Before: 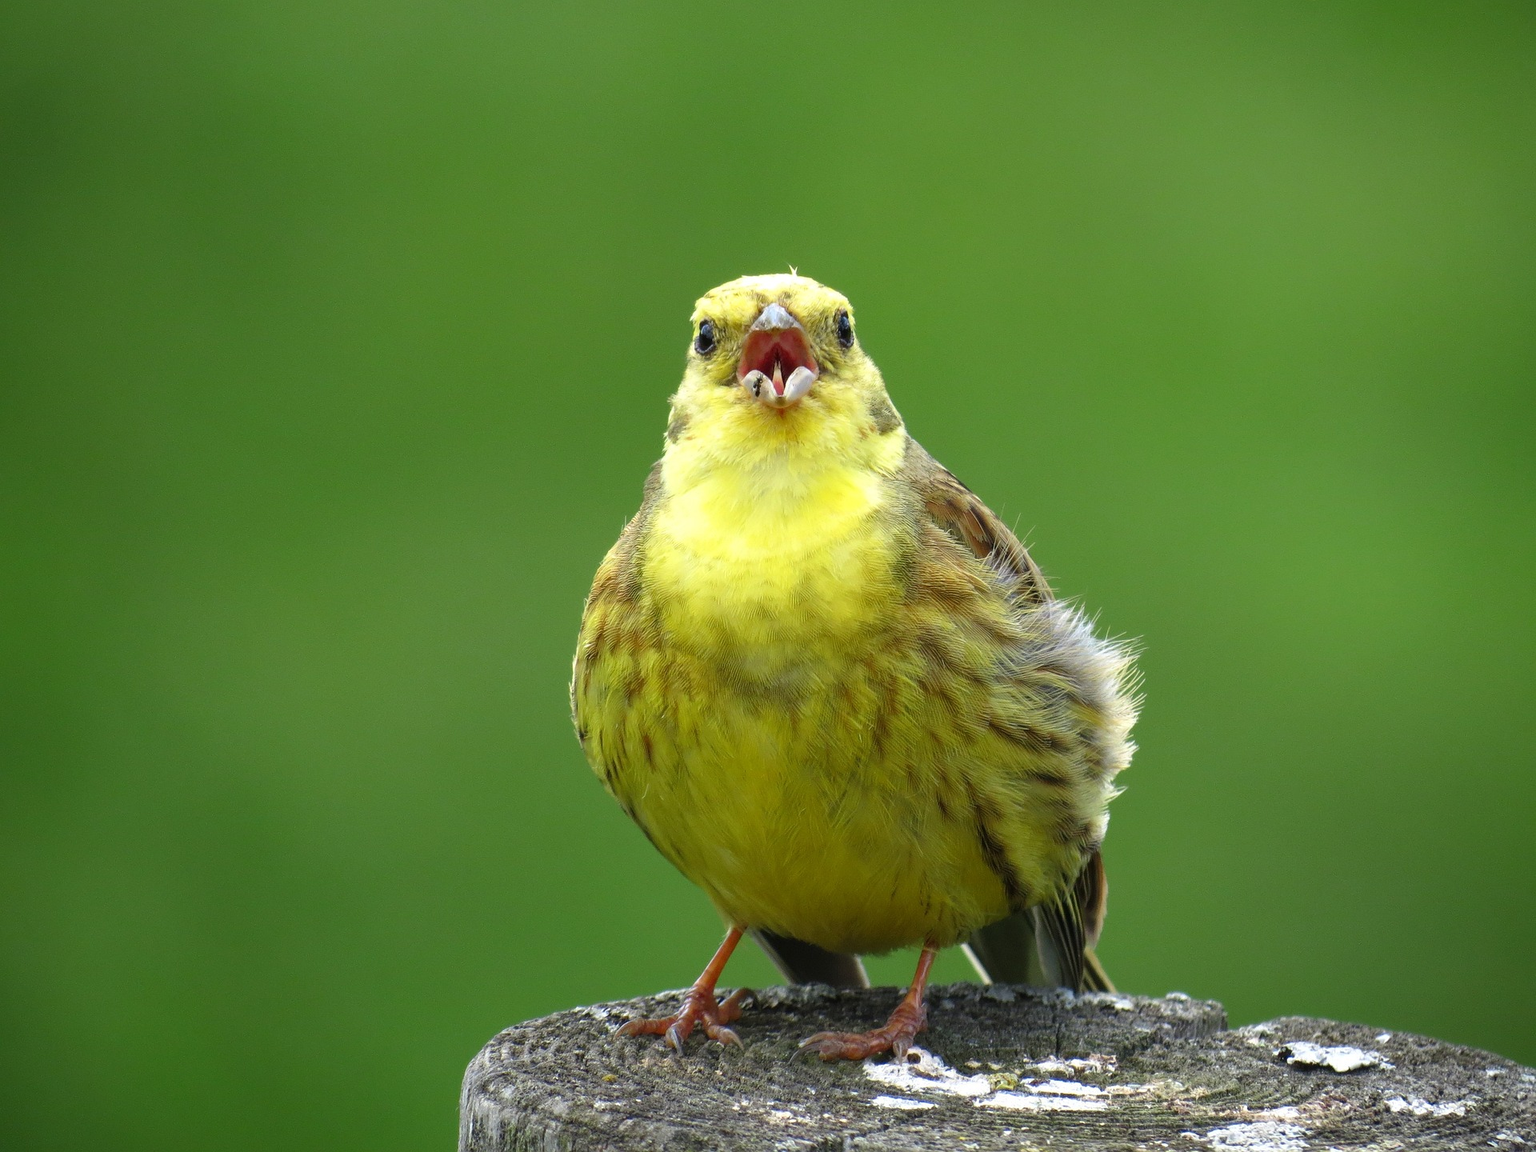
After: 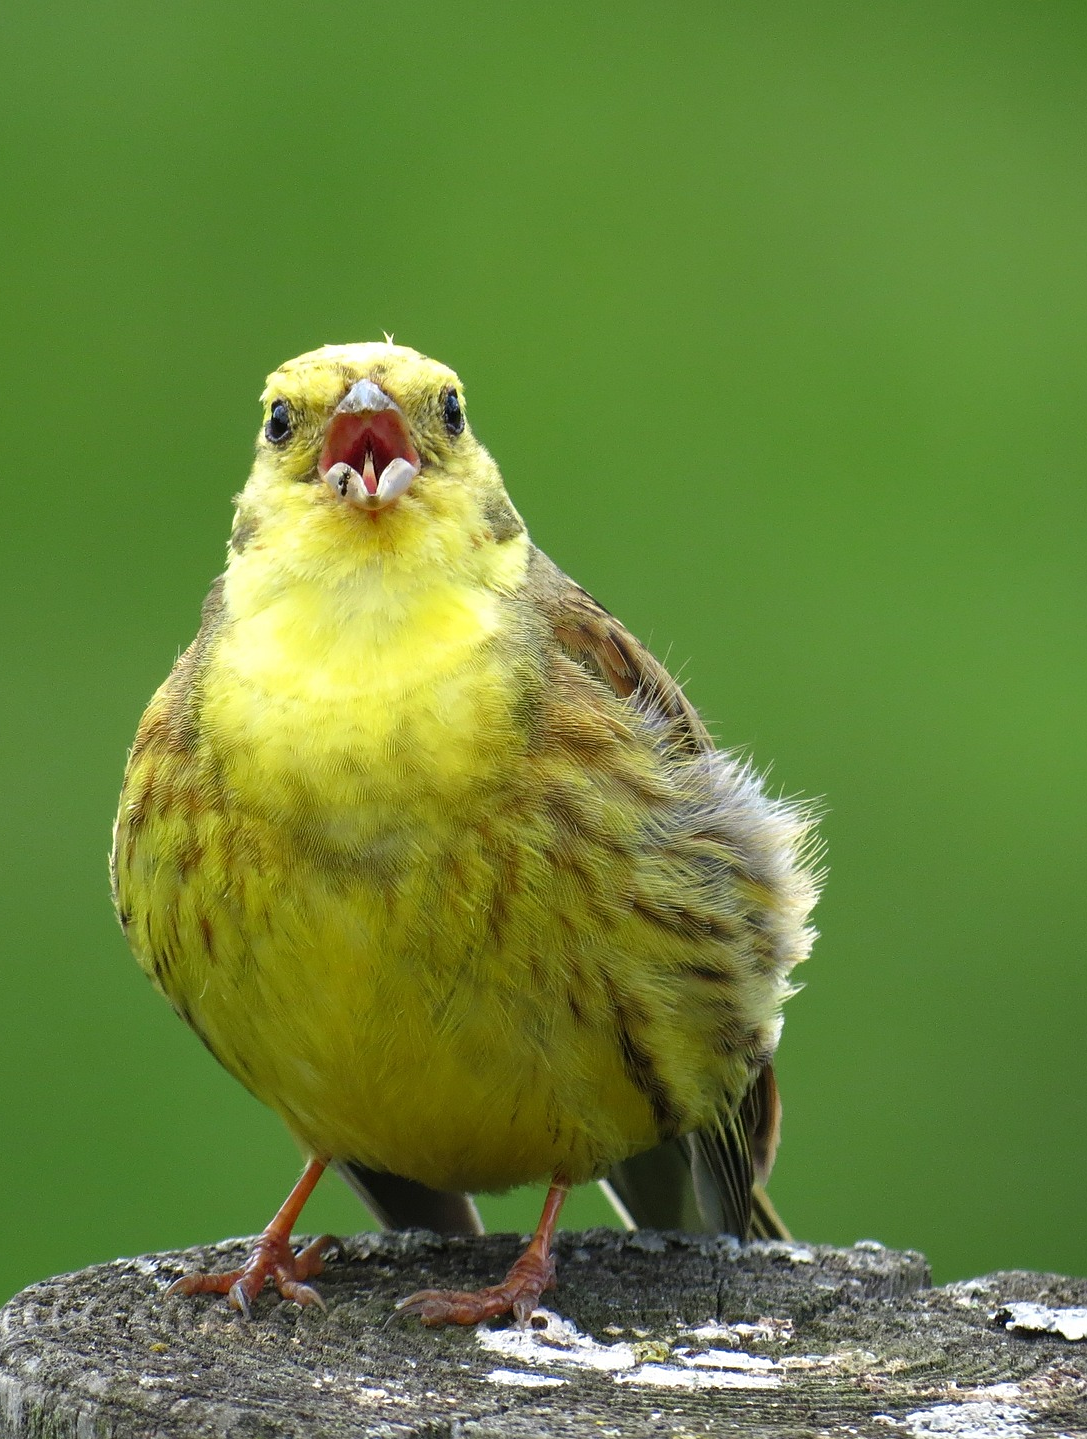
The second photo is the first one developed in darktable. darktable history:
crop: left 31.458%, top 0%, right 11.876%
sharpen: amount 0.2
